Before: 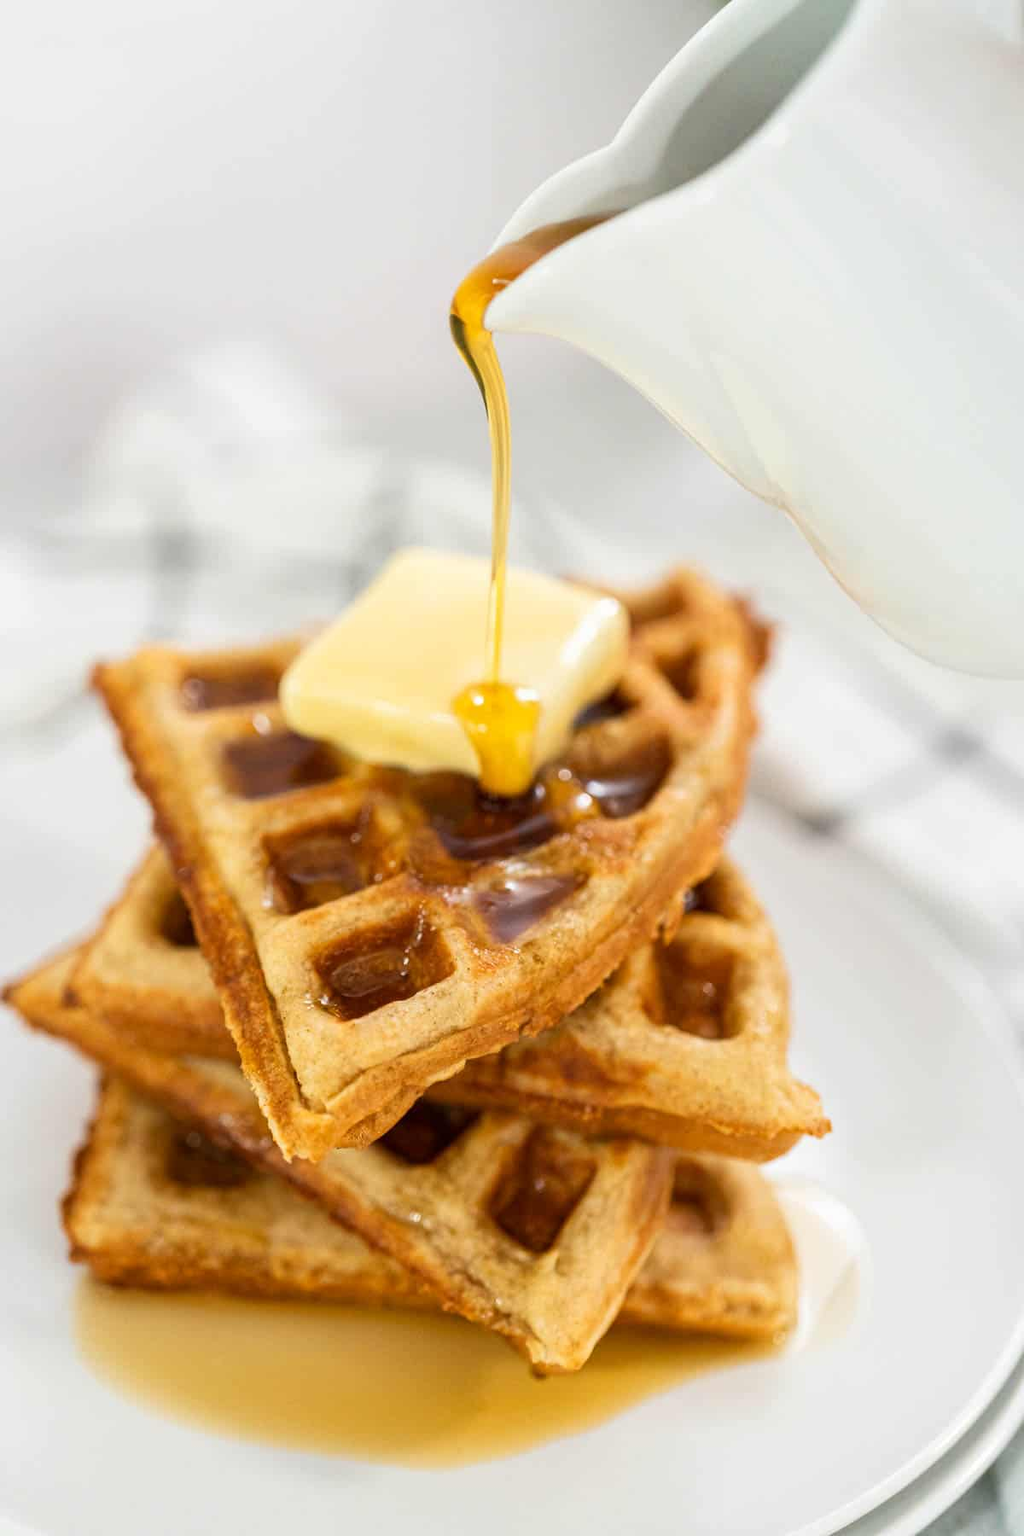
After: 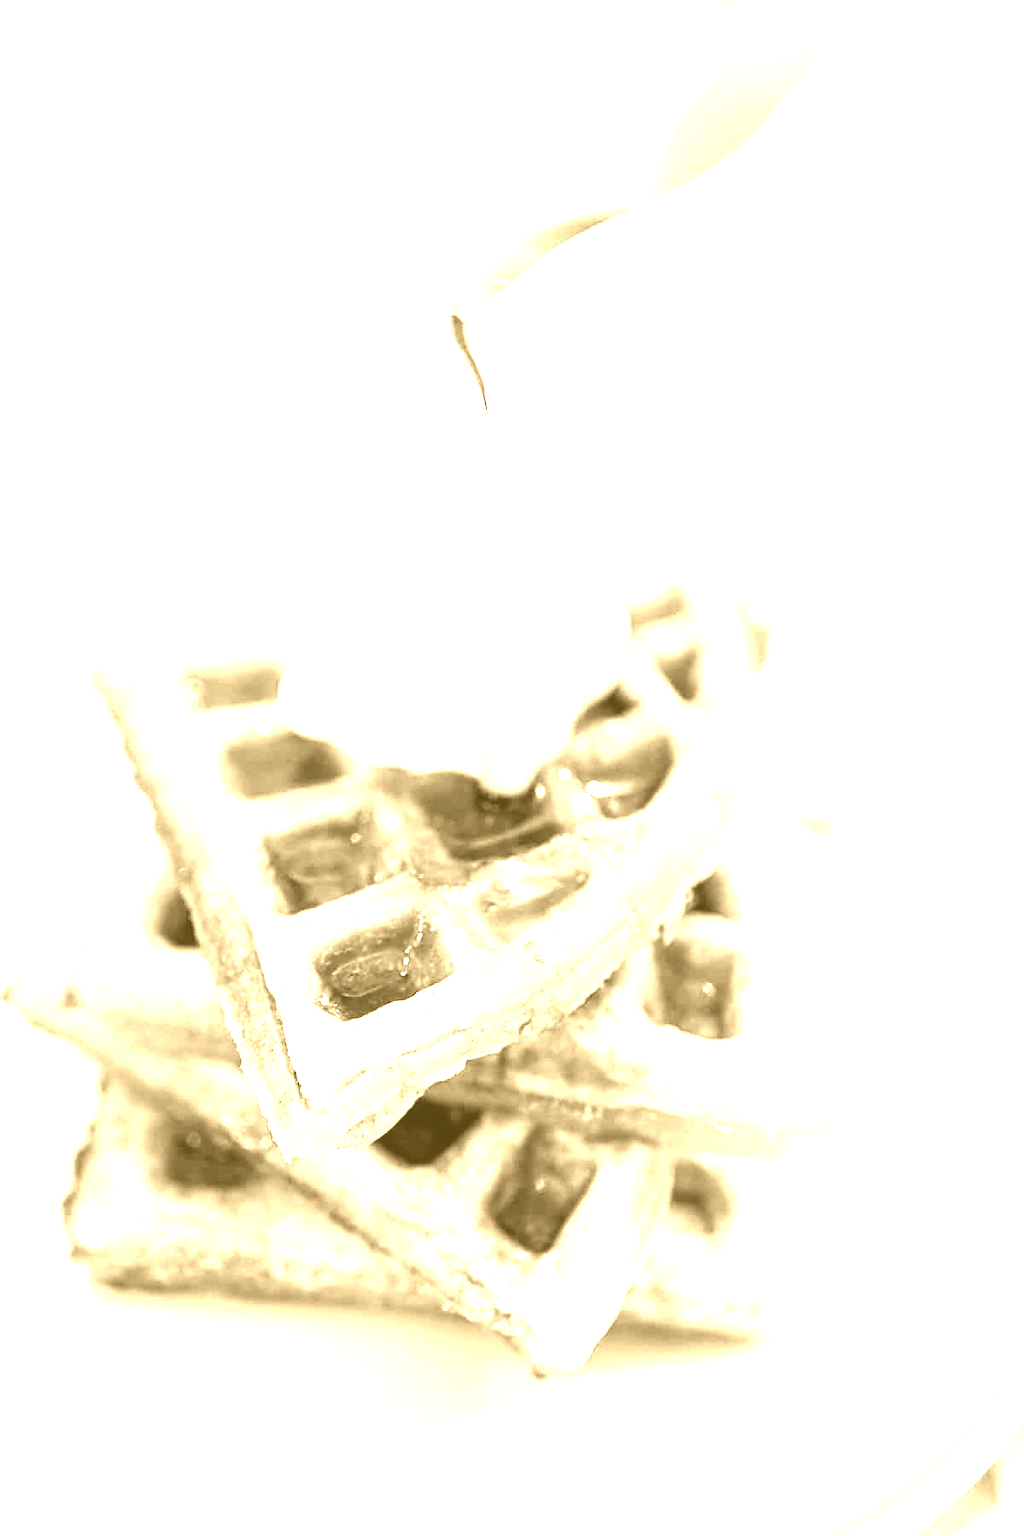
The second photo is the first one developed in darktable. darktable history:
exposure: black level correction 0, exposure 1 EV, compensate highlight preservation false
filmic rgb: black relative exposure -8.2 EV, white relative exposure 2.2 EV, threshold 3 EV, hardness 7.11, latitude 75%, contrast 1.325, highlights saturation mix -2%, shadows ↔ highlights balance 30%, preserve chrominance no, color science v5 (2021), contrast in shadows safe, contrast in highlights safe, enable highlight reconstruction true
sharpen: radius 1.864, amount 0.398, threshold 1.271
colorize: hue 36°, source mix 100%
